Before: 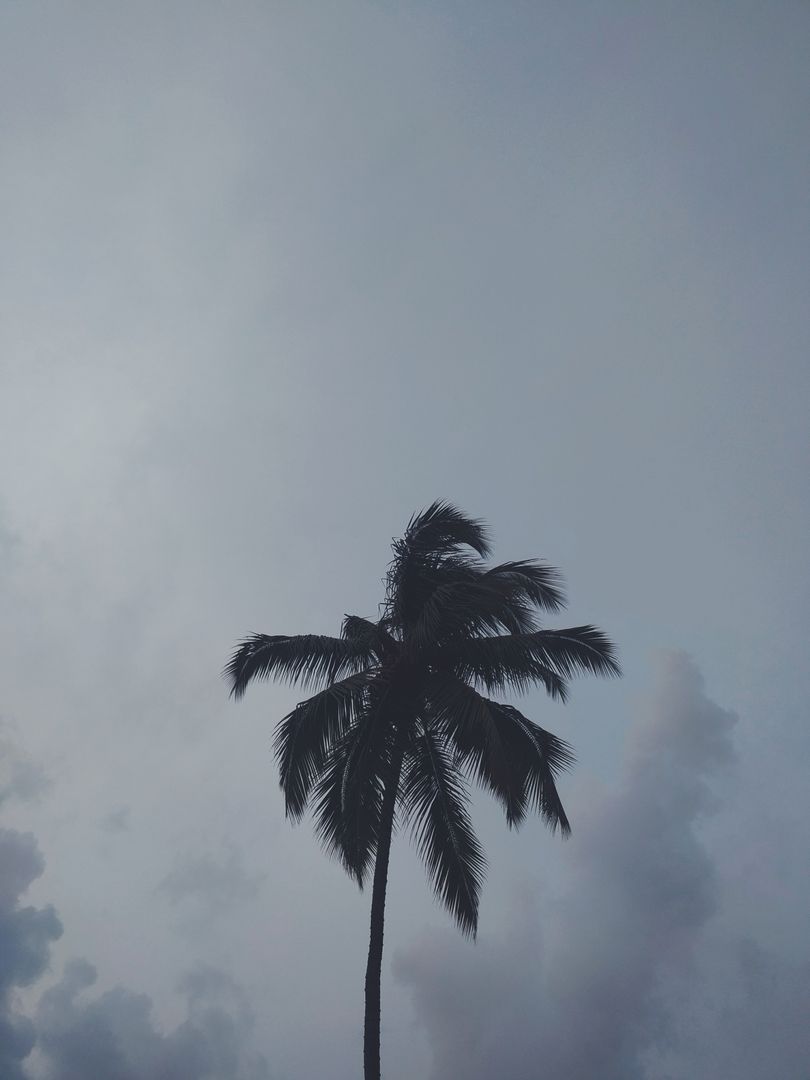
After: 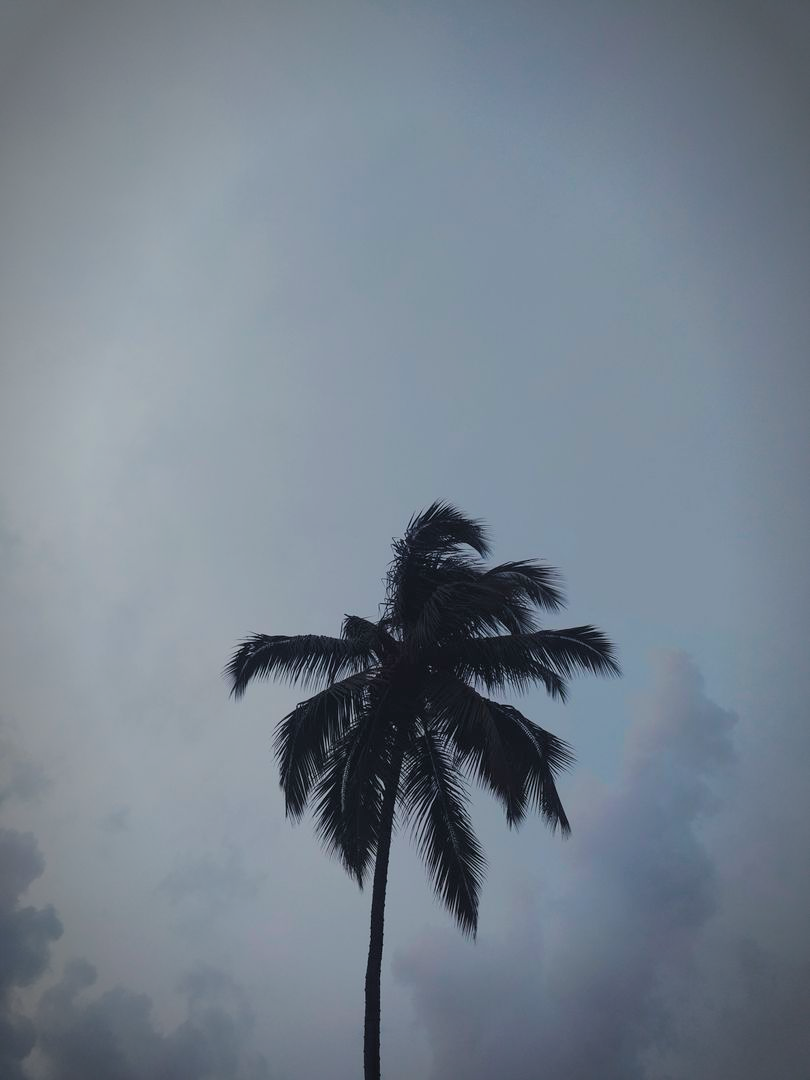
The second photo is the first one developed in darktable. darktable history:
filmic rgb: black relative exposure -7.92 EV, white relative exposure 4.13 EV, threshold 3 EV, hardness 4.02, latitude 51.22%, contrast 1.013, shadows ↔ highlights balance 5.35%, color science v5 (2021), contrast in shadows safe, contrast in highlights safe, enable highlight reconstruction true
color balance rgb: linear chroma grading › global chroma 15%, perceptual saturation grading › global saturation 30%
vignetting: automatic ratio true
